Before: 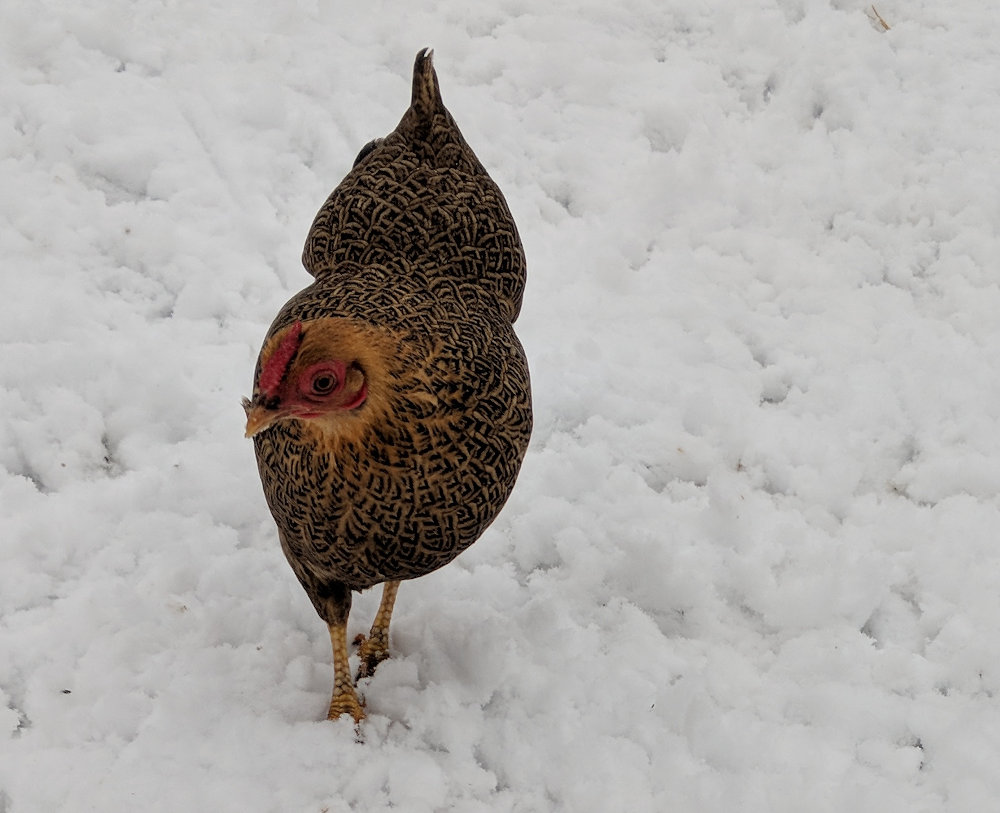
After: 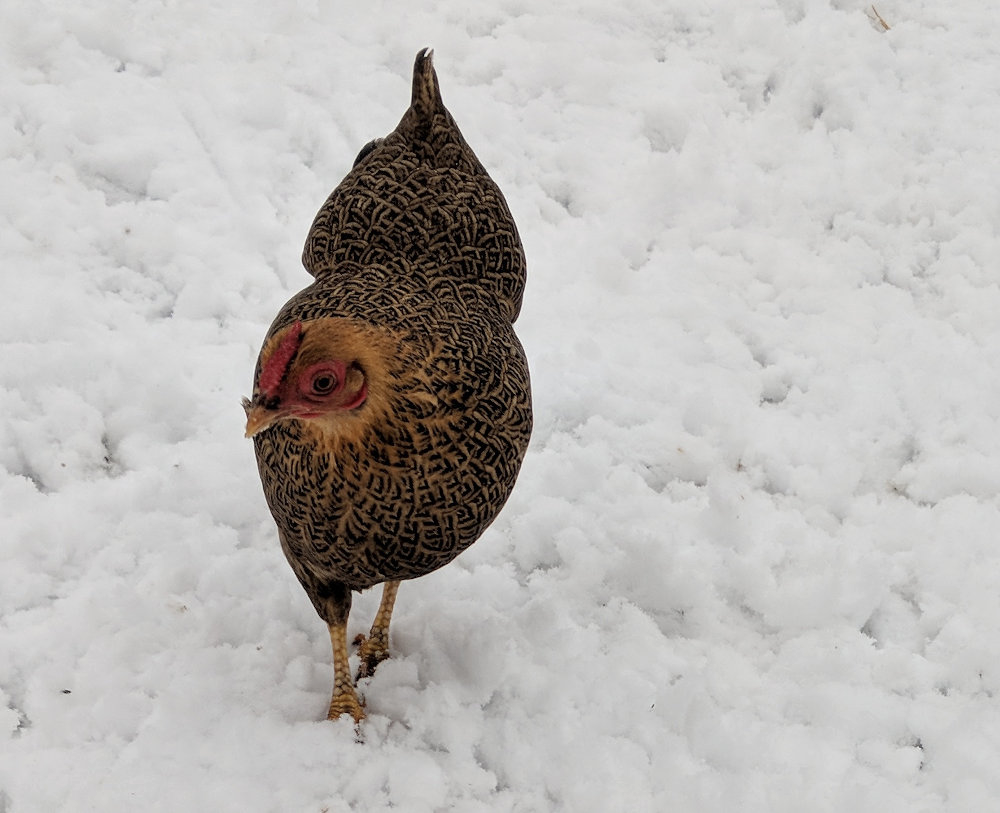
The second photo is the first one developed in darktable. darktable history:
color zones: curves: ch1 [(0, 0.469) (0.01, 0.469) (0.12, 0.446) (0.248, 0.469) (0.5, 0.5) (0.748, 0.5) (0.99, 0.469) (1, 0.469)]
exposure: exposure 0.202 EV, compensate highlight preservation false
